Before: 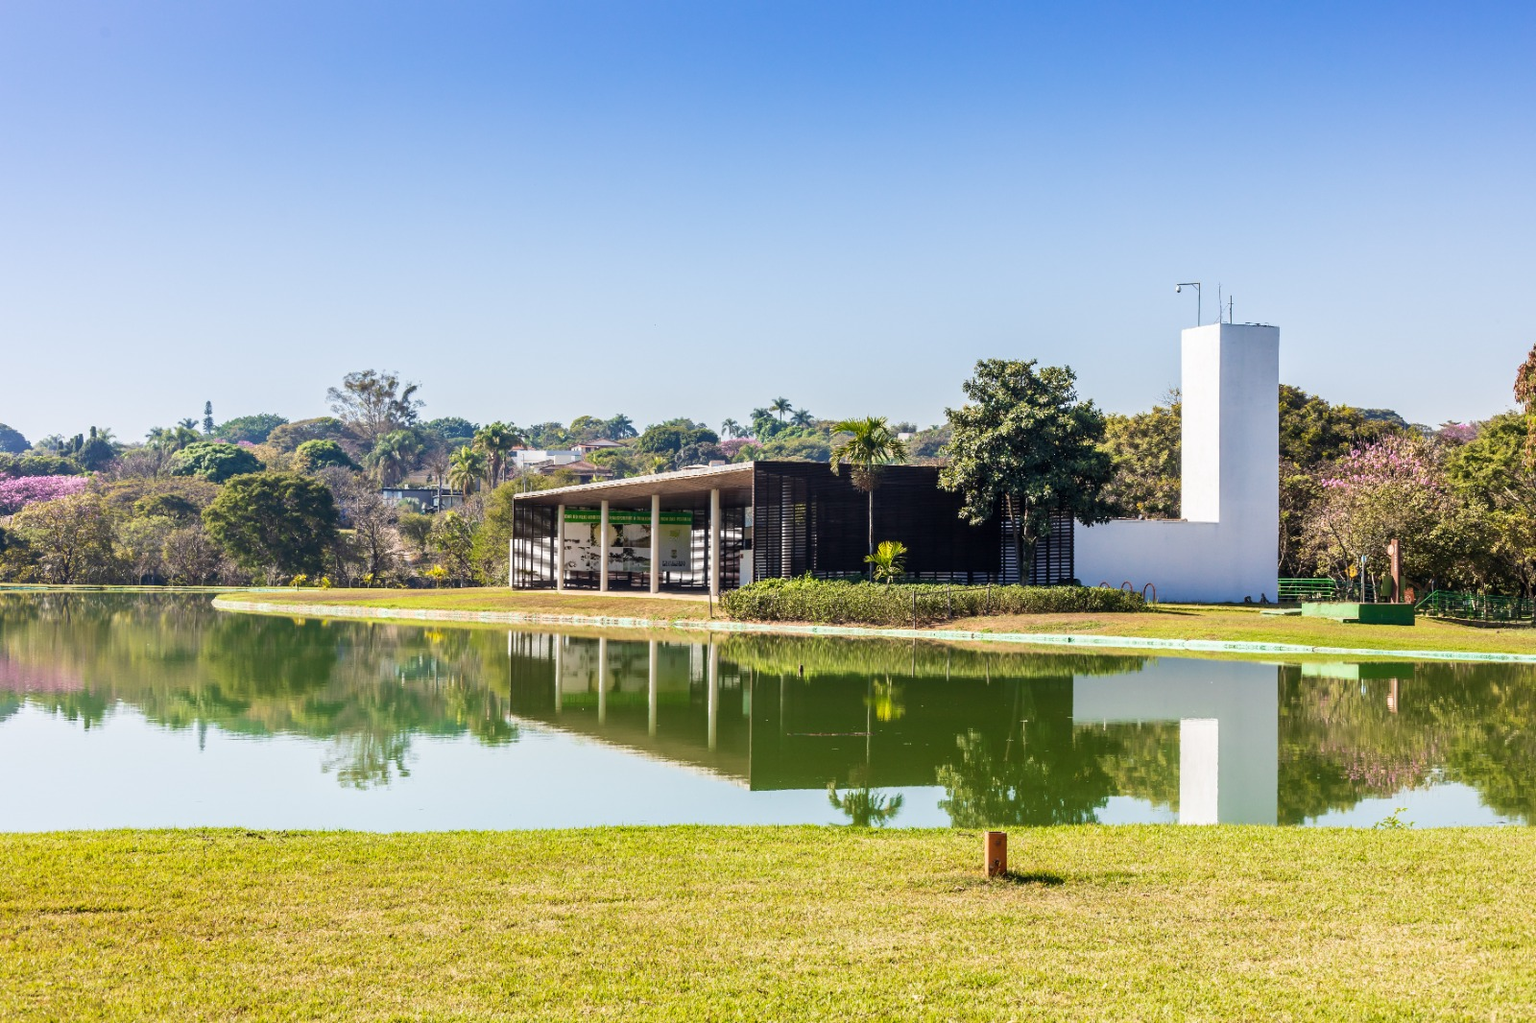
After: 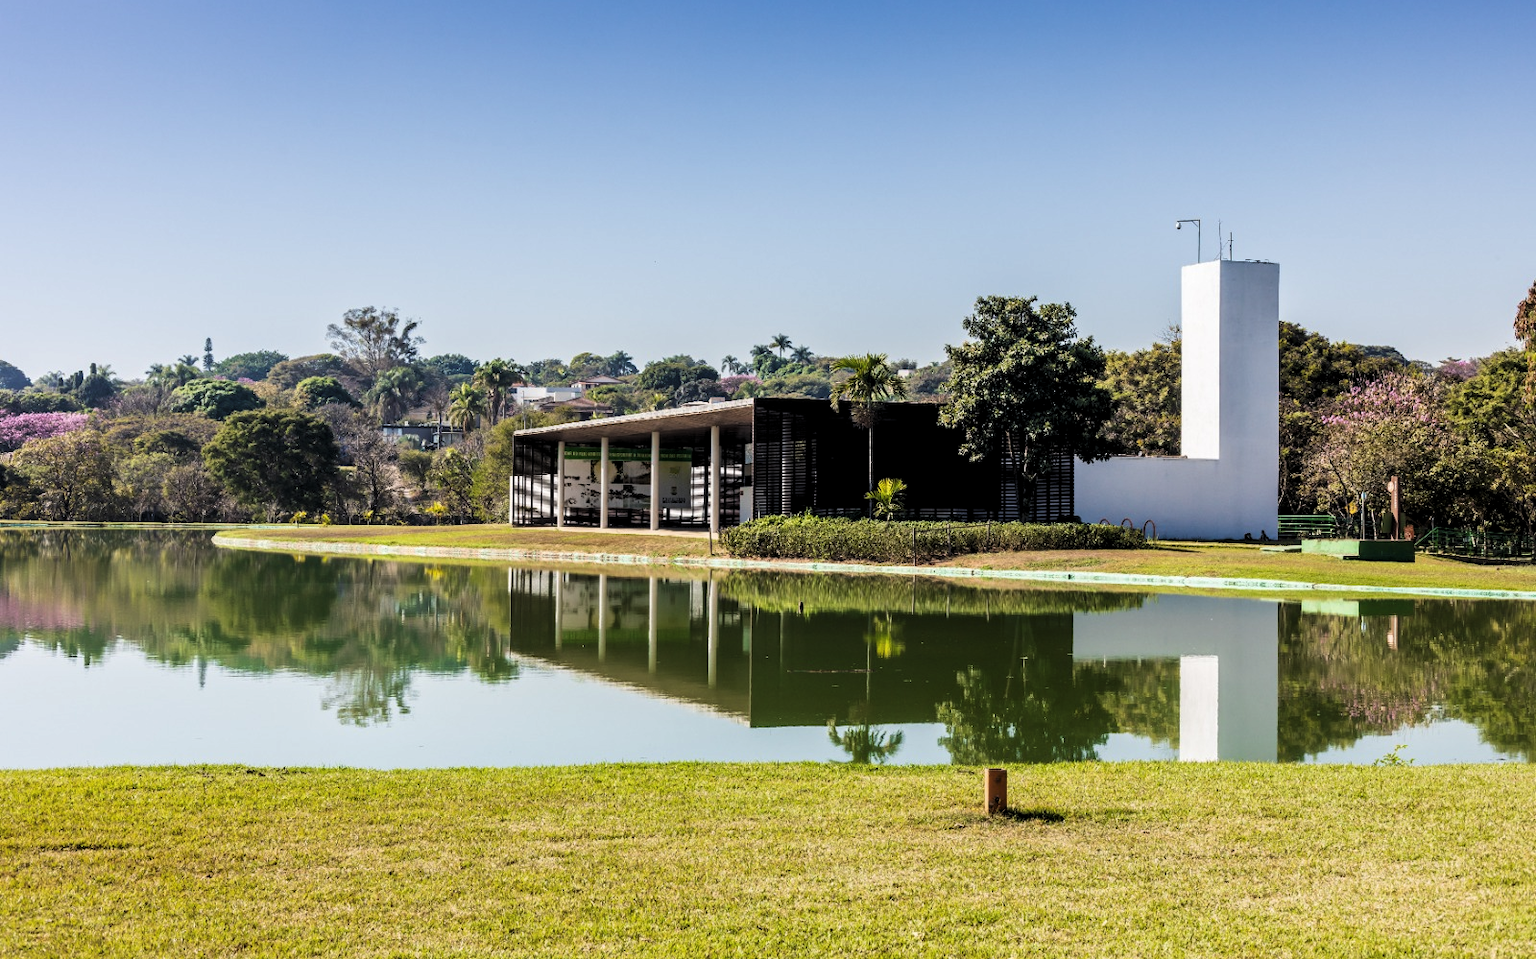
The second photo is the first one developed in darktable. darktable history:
levels: levels [0.116, 0.574, 1]
crop and rotate: top 6.25%
